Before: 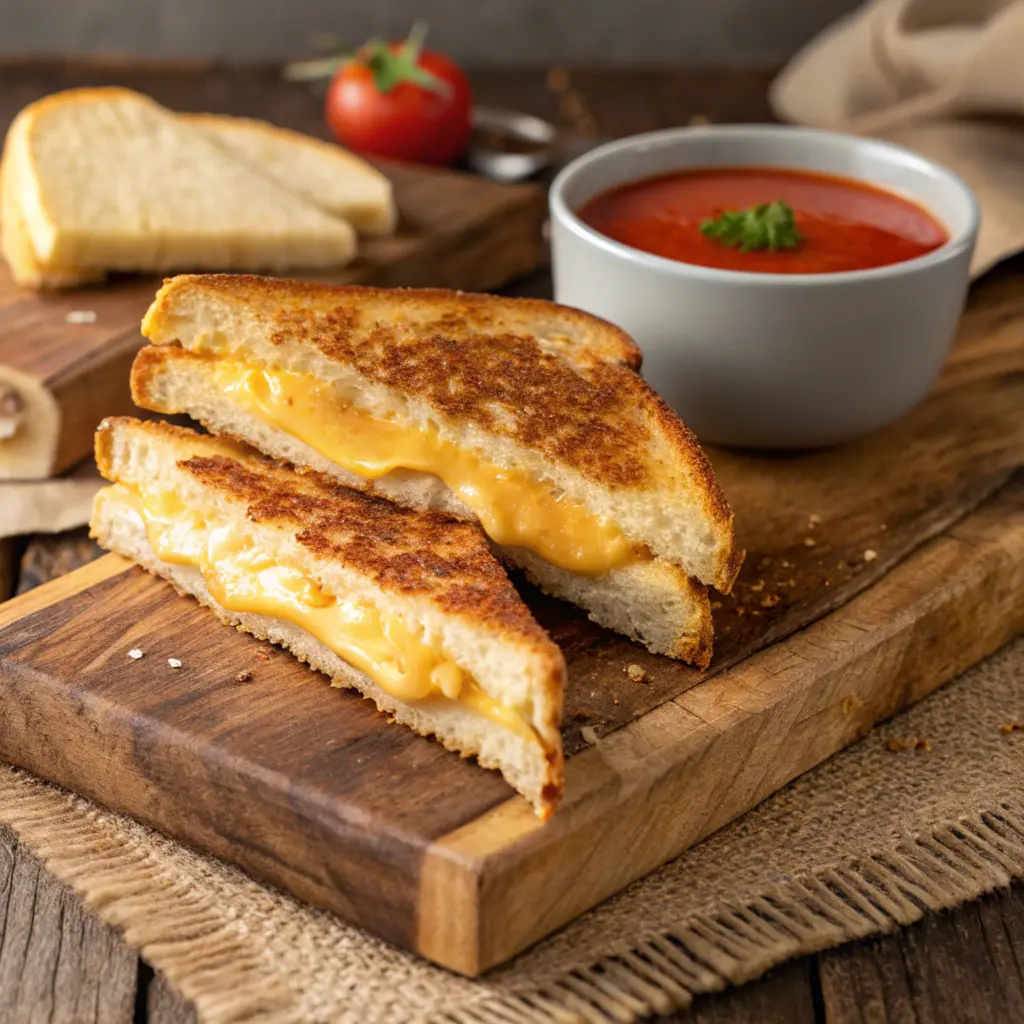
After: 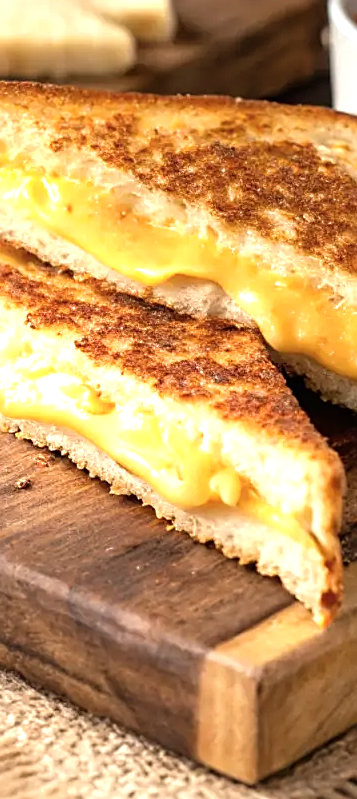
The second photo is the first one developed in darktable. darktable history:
sharpen: on, module defaults
shadows and highlights: radius 110.4, shadows 51.58, white point adjustment 9.08, highlights -3.81, soften with gaussian
tone equalizer: -8 EV -0.425 EV, -7 EV -0.377 EV, -6 EV -0.327 EV, -5 EV -0.251 EV, -3 EV 0.241 EV, -2 EV 0.328 EV, -1 EV 0.393 EV, +0 EV 0.403 EV
crop and rotate: left 21.584%, top 18.899%, right 43.5%, bottom 2.995%
